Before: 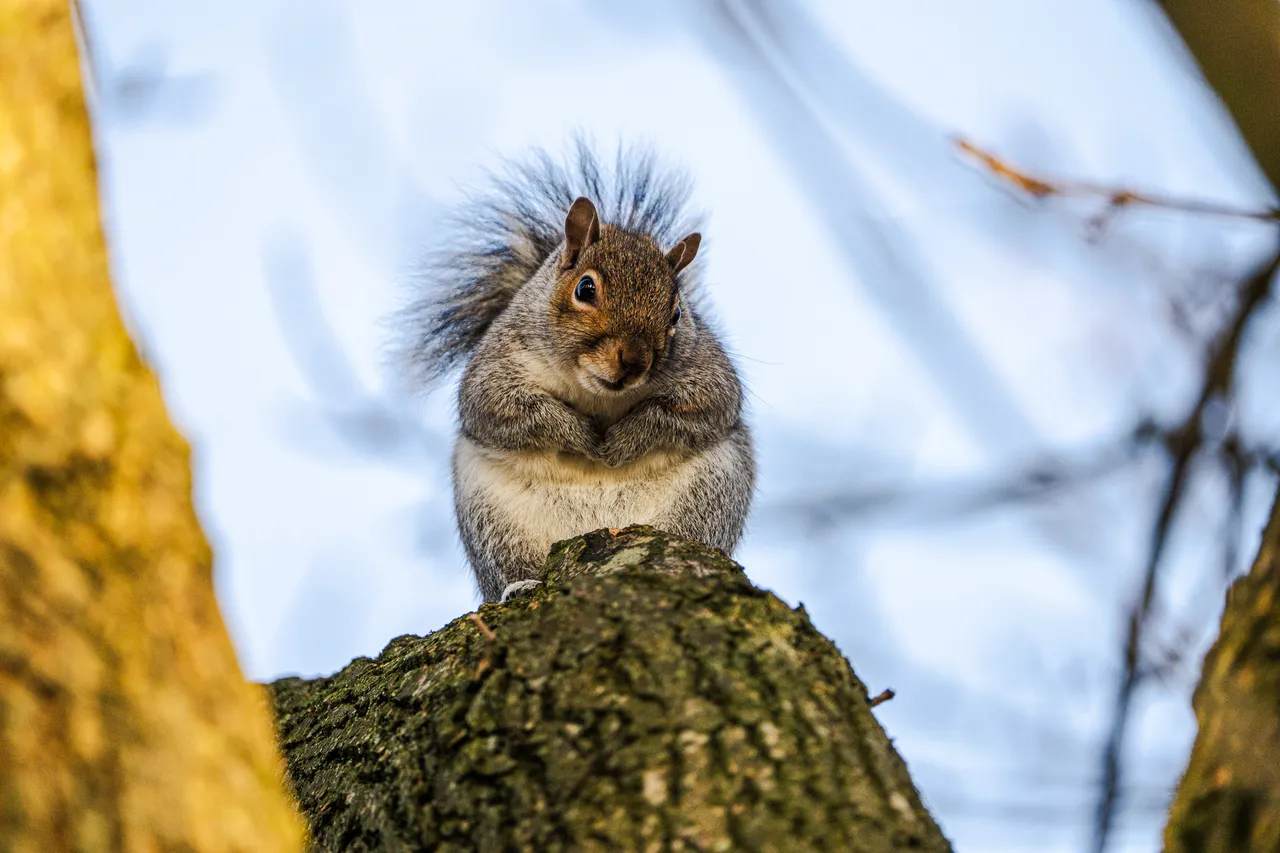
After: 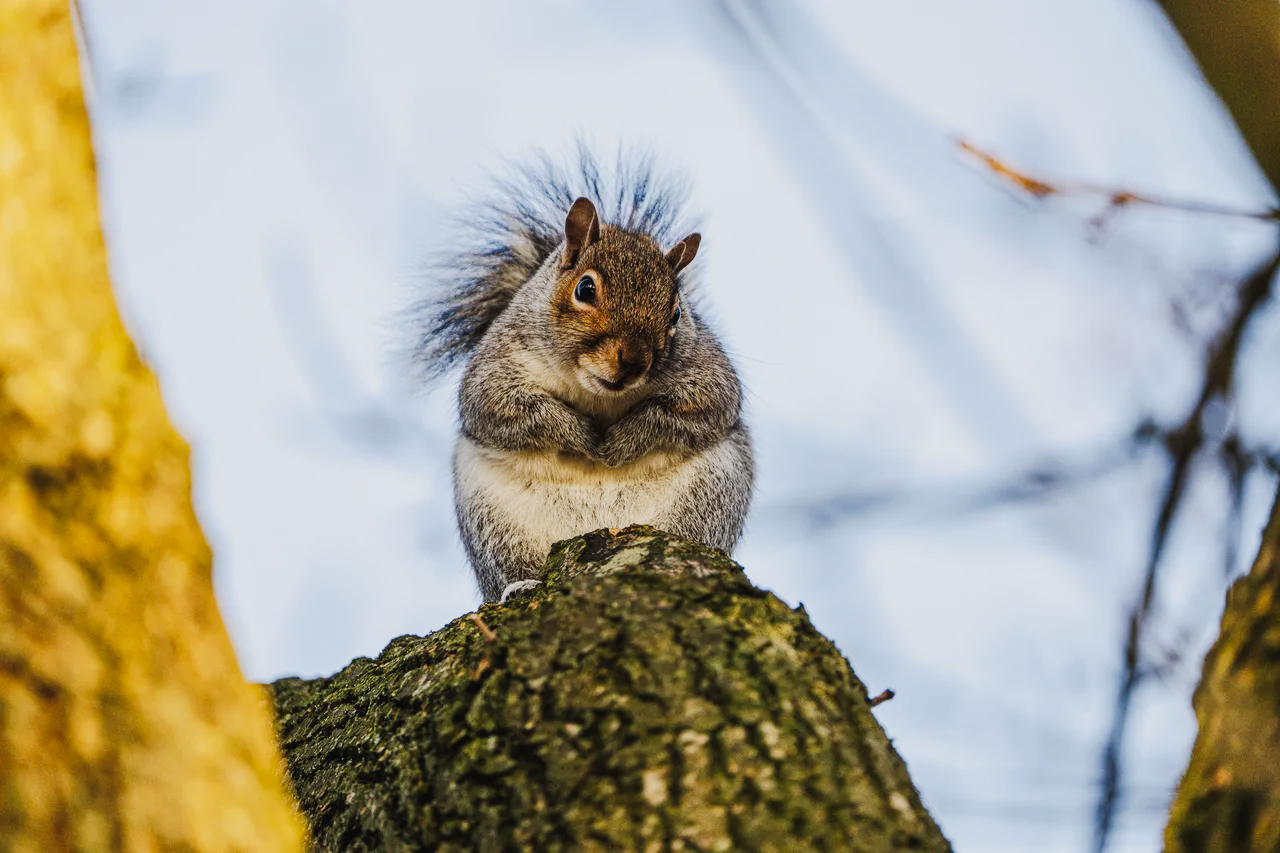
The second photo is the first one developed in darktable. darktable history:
tone curve: curves: ch0 [(0, 0.023) (0.184, 0.168) (0.491, 0.519) (0.748, 0.765) (1, 0.919)]; ch1 [(0, 0) (0.179, 0.173) (0.322, 0.32) (0.424, 0.424) (0.496, 0.501) (0.563, 0.586) (0.761, 0.803) (1, 1)]; ch2 [(0, 0) (0.434, 0.447) (0.483, 0.487) (0.557, 0.541) (0.697, 0.68) (1, 1)], preserve colors none
